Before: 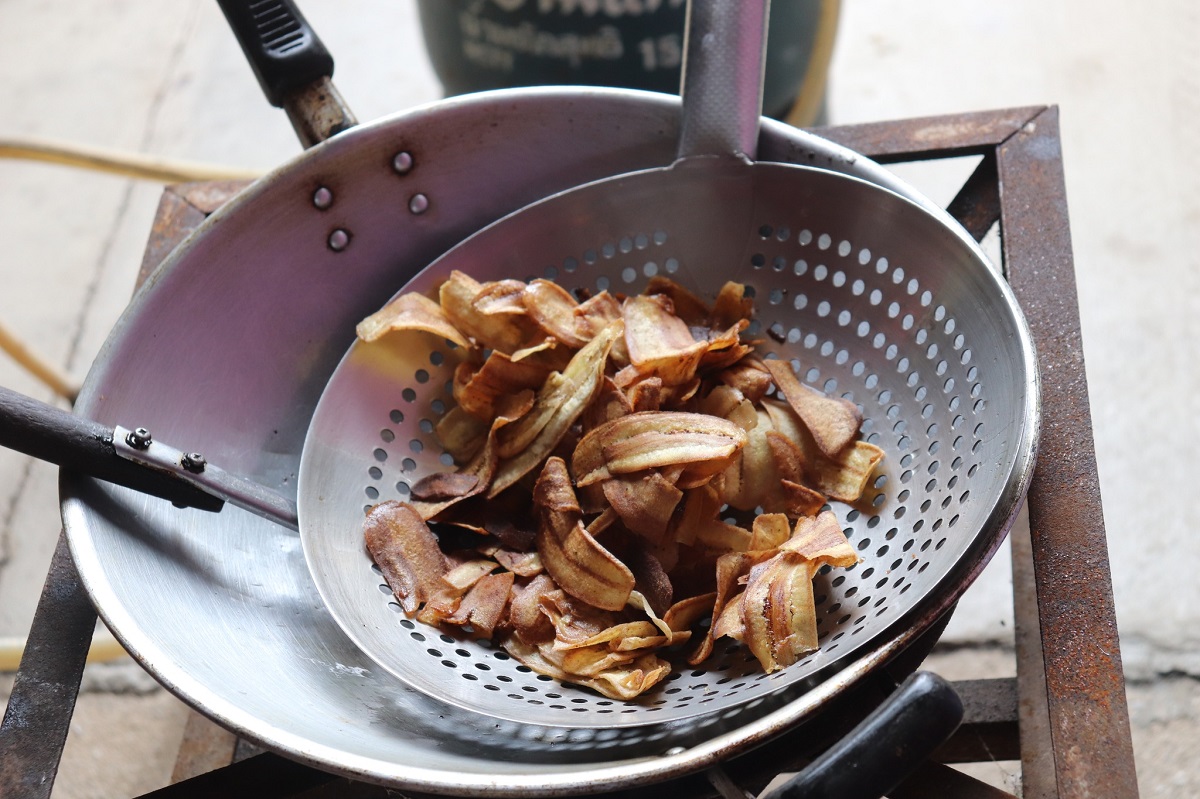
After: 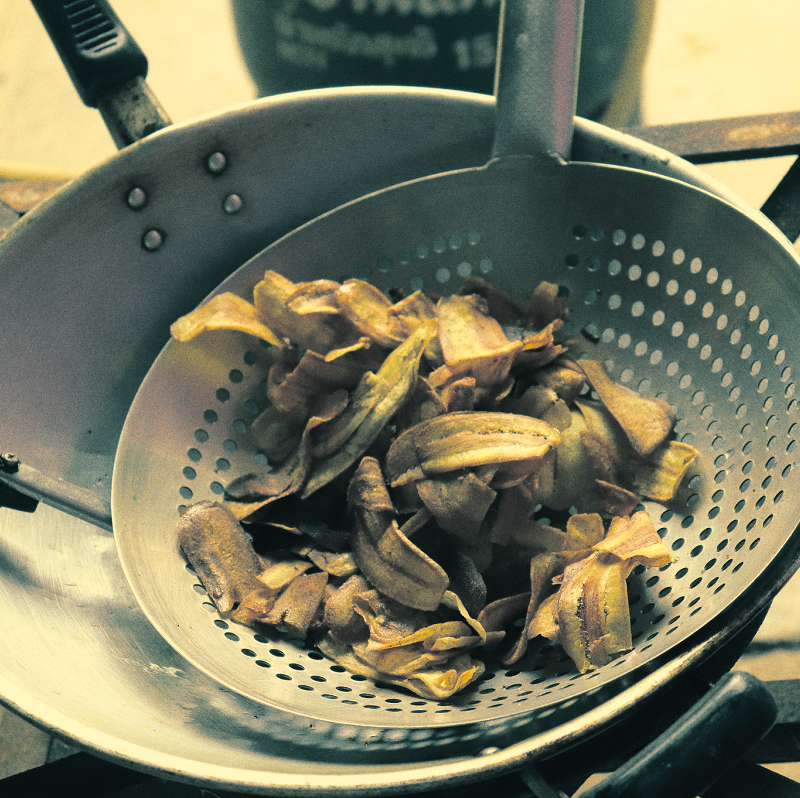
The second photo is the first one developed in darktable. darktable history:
split-toning: shadows › hue 183.6°, shadows › saturation 0.52, highlights › hue 0°, highlights › saturation 0
grain: on, module defaults
color correction: highlights a* -0.482, highlights b* 40, shadows a* 9.8, shadows b* -0.161
crop and rotate: left 15.546%, right 17.787%
